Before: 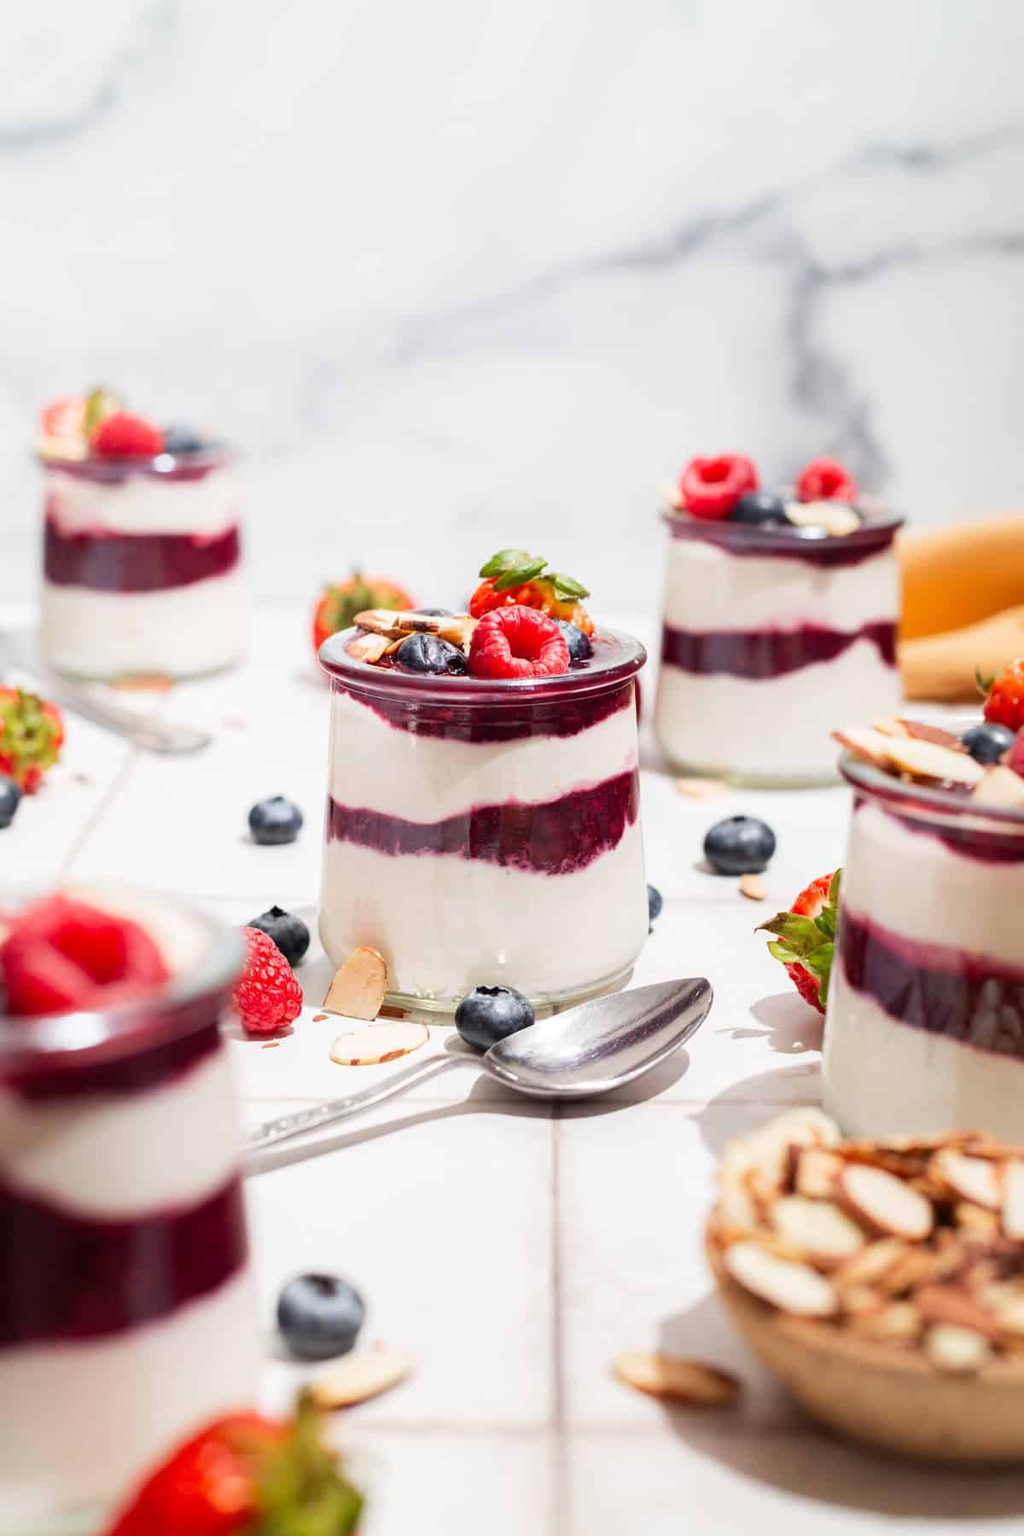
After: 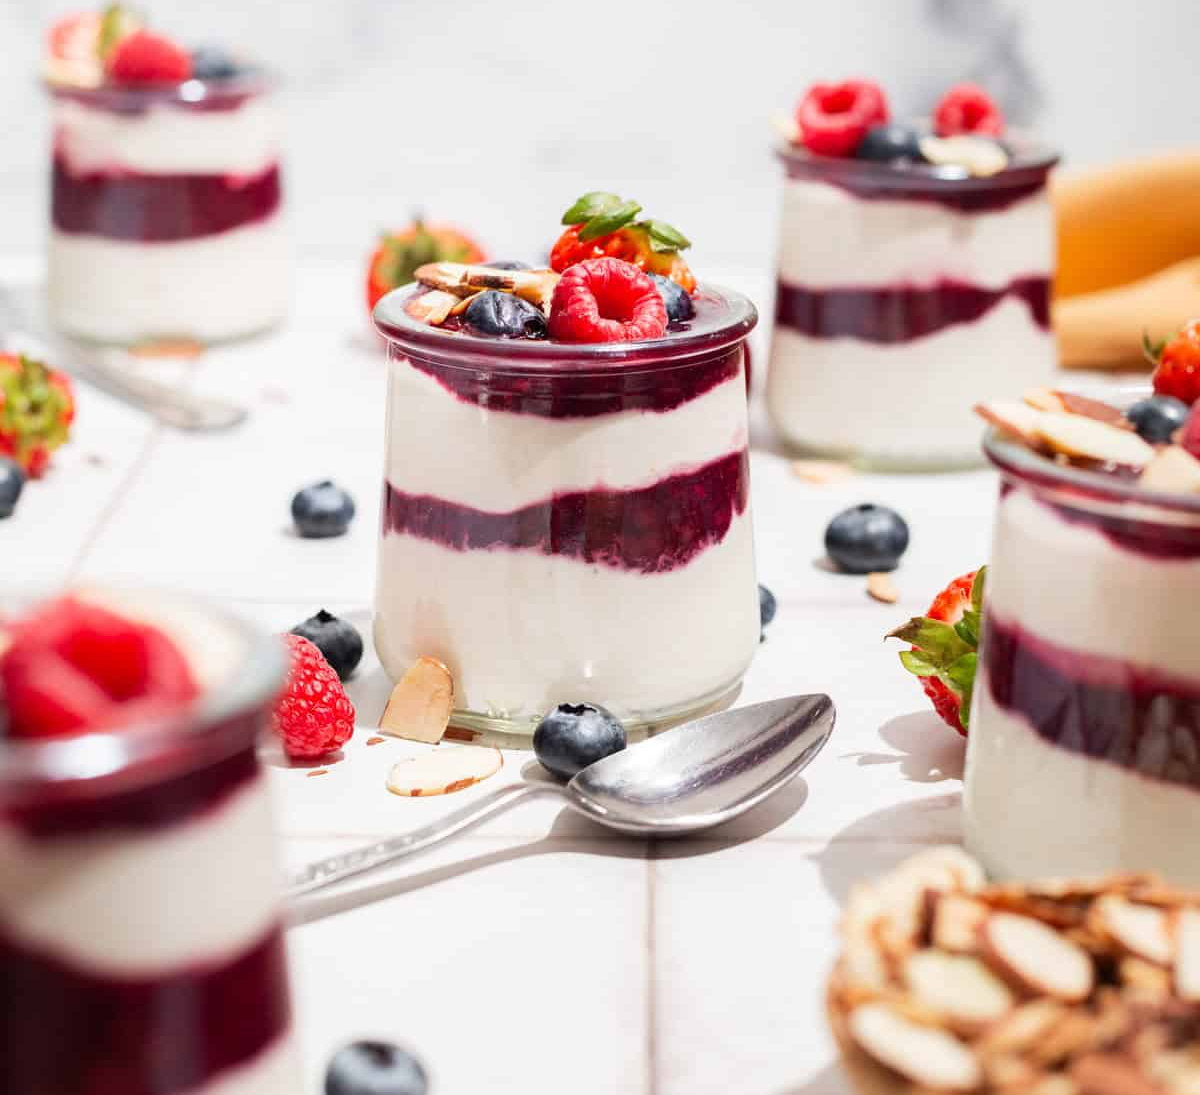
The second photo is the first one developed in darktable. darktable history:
crop and rotate: top 25.134%, bottom 14.015%
